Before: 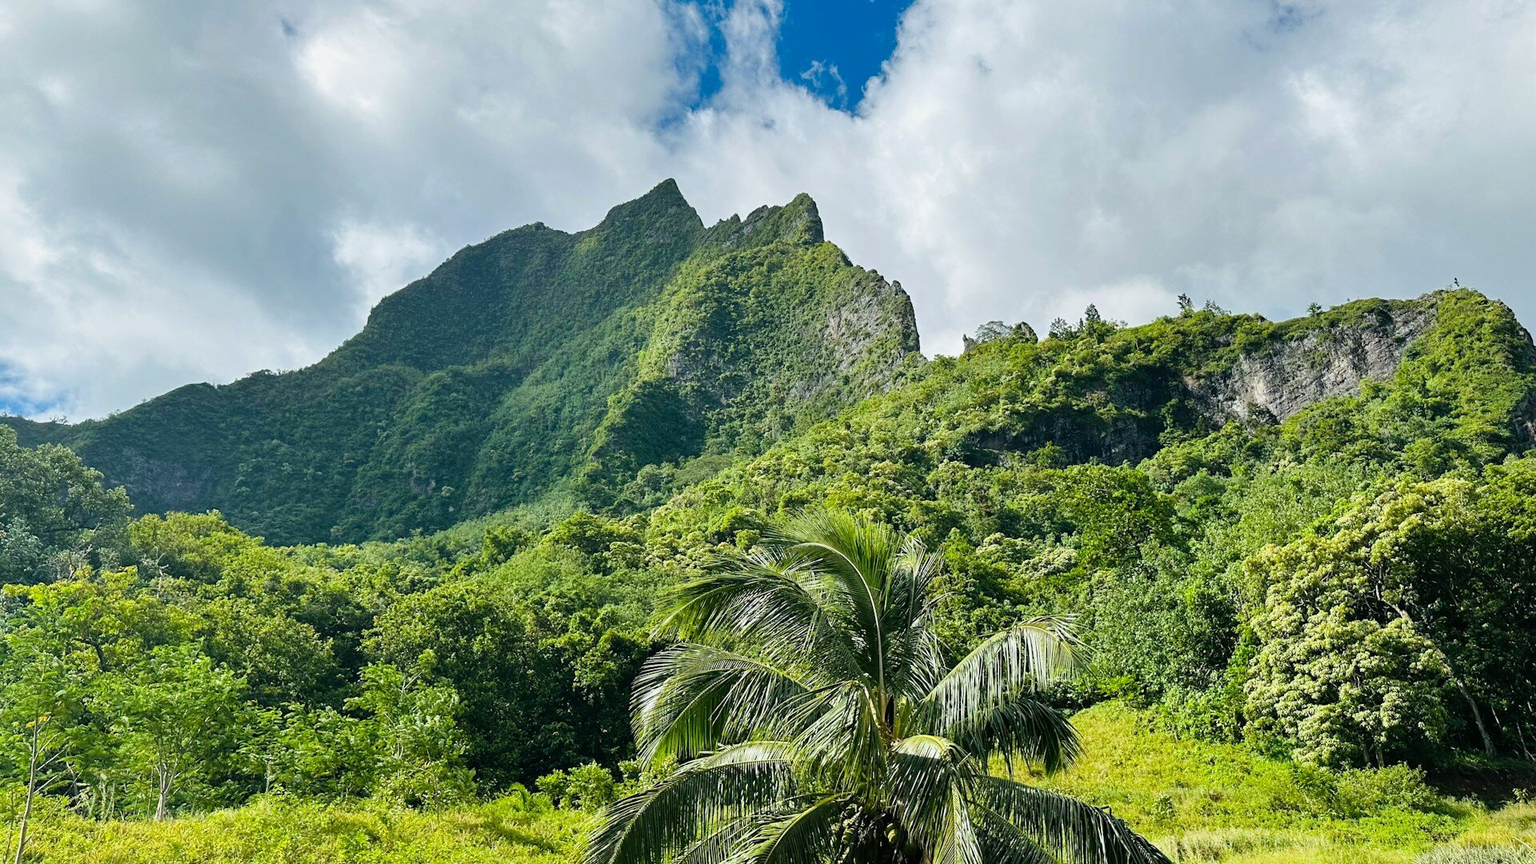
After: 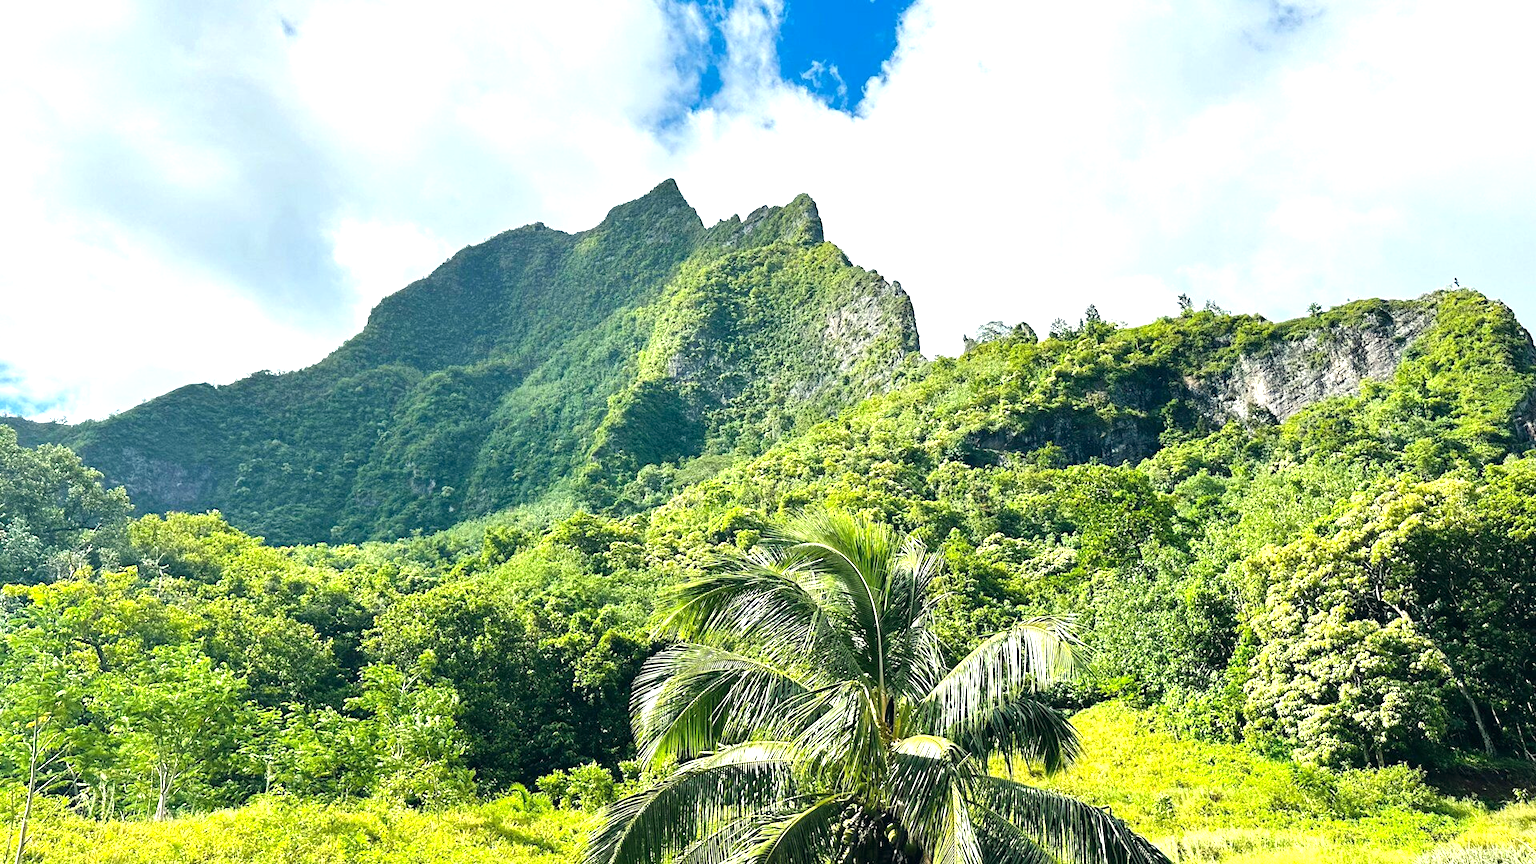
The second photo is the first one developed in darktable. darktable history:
color correction: highlights a* 0.332, highlights b* 2.67, shadows a* -1.17, shadows b* -4.61
exposure: black level correction 0, exposure 1 EV, compensate highlight preservation false
